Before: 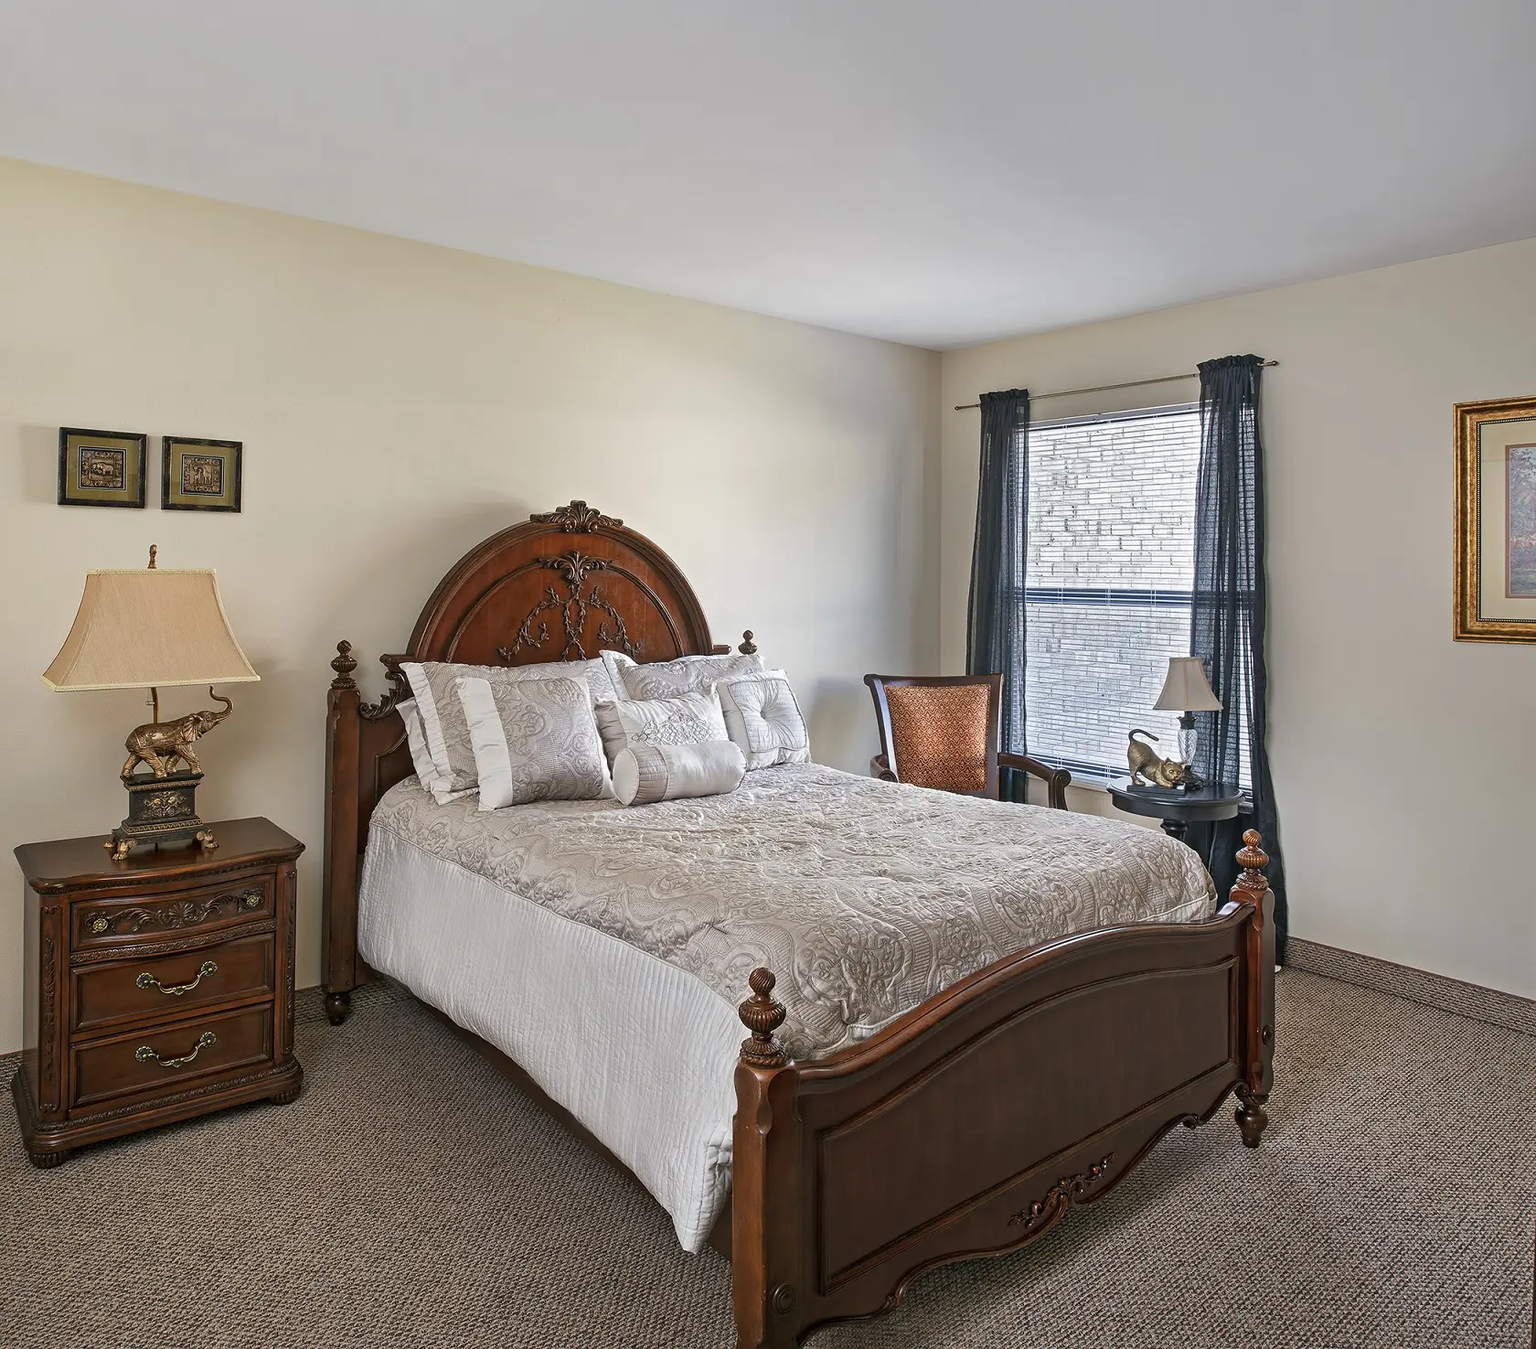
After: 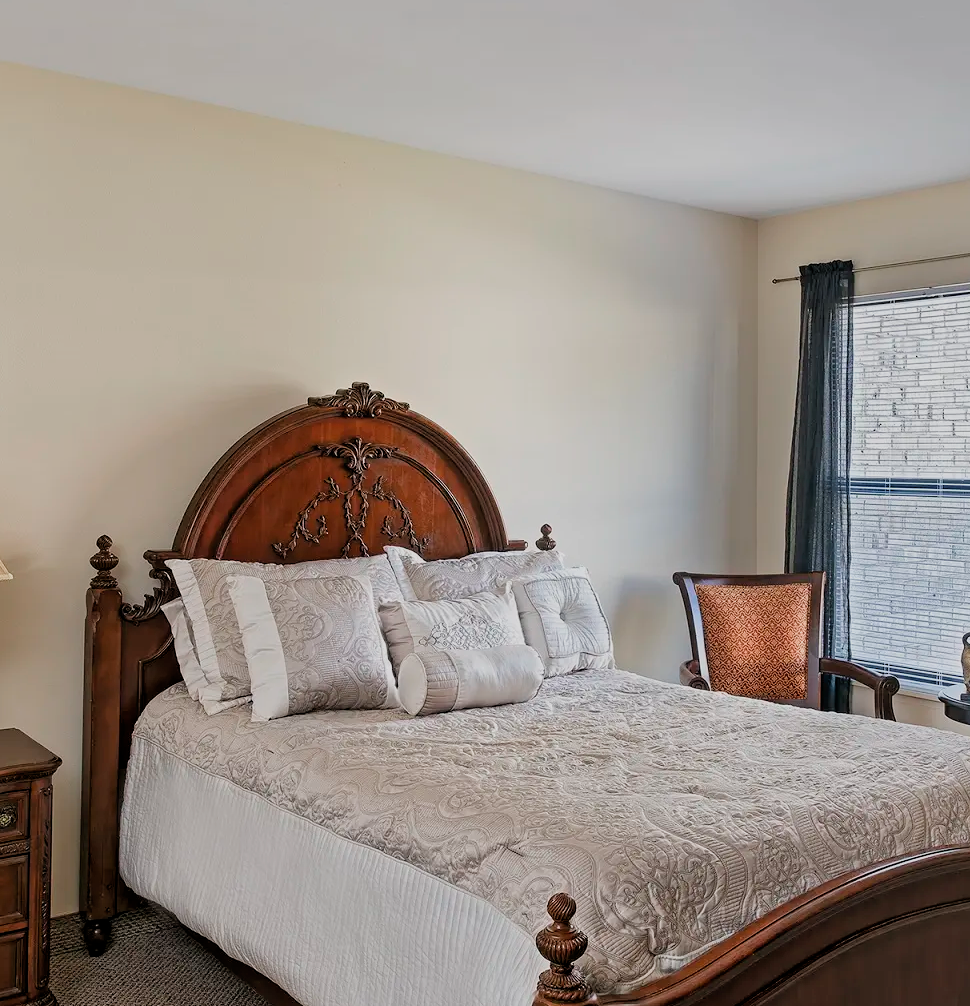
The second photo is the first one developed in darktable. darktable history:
filmic rgb: middle gray luminance 18.42%, black relative exposure -9 EV, white relative exposure 3.75 EV, threshold 6 EV, target black luminance 0%, hardness 4.85, latitude 67.35%, contrast 0.955, highlights saturation mix 20%, shadows ↔ highlights balance 21.36%, add noise in highlights 0, preserve chrominance luminance Y, color science v3 (2019), use custom middle-gray values true, iterations of high-quality reconstruction 0, contrast in highlights soft, enable highlight reconstruction true
crop: left 16.202%, top 11.208%, right 26.045%, bottom 20.557%
